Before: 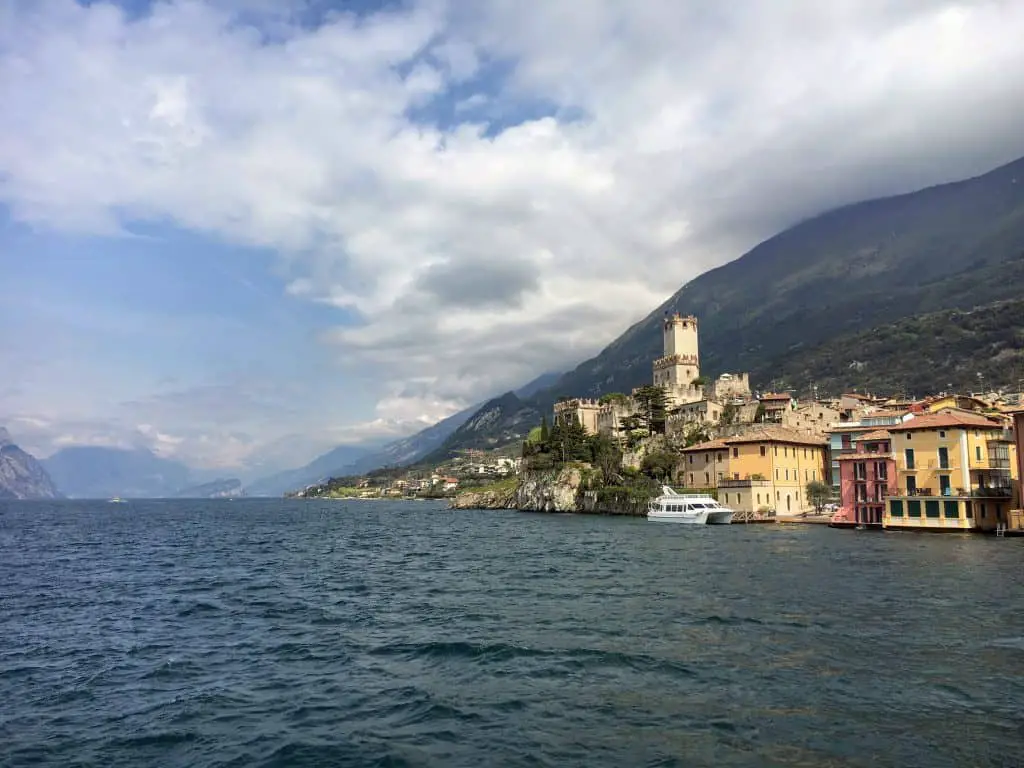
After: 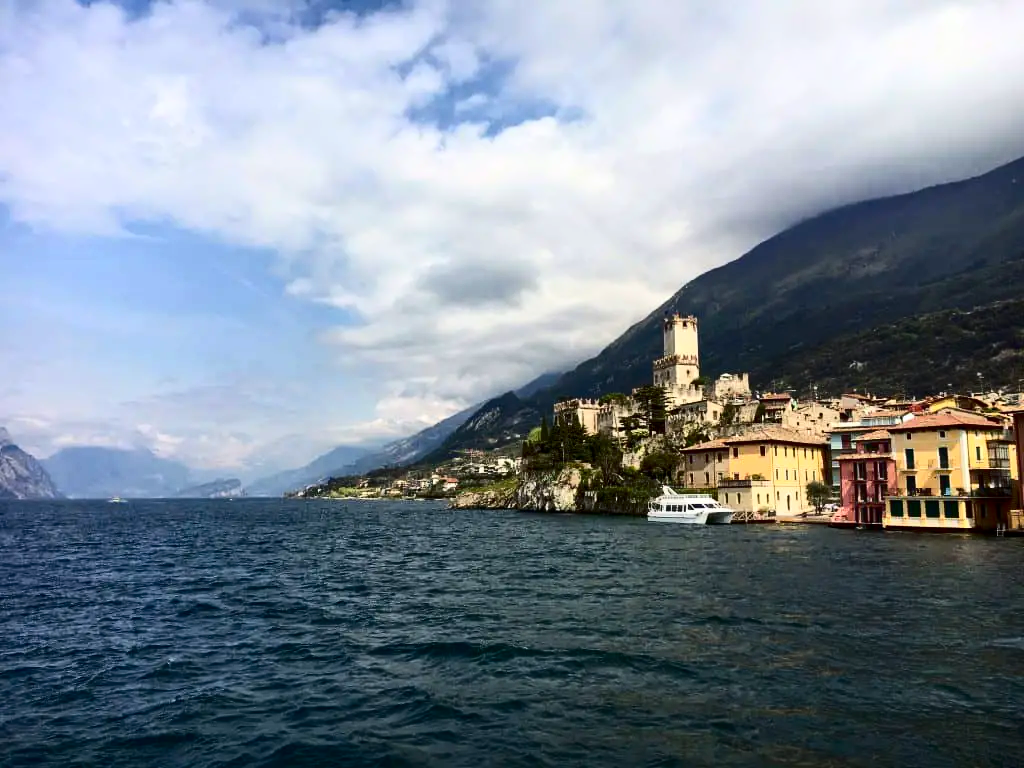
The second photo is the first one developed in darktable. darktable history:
contrast brightness saturation: contrast 0.32, brightness -0.08, saturation 0.17
tone equalizer: on, module defaults
